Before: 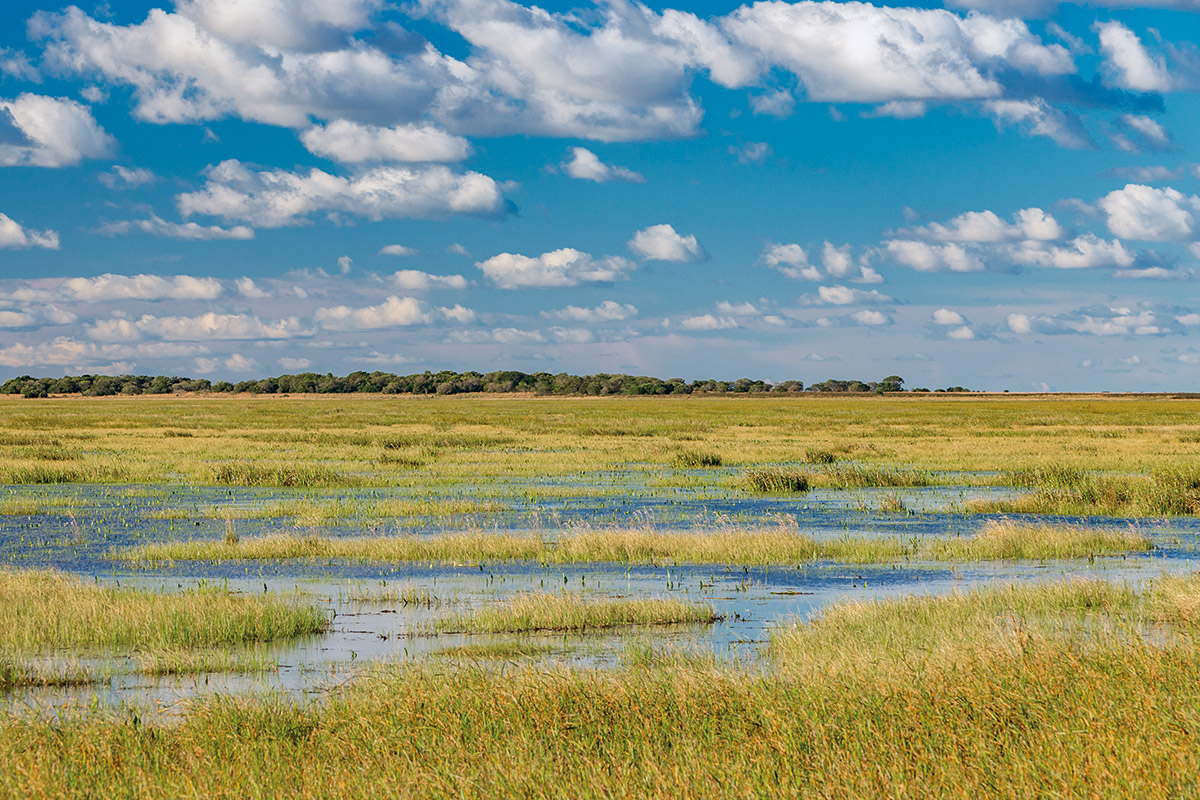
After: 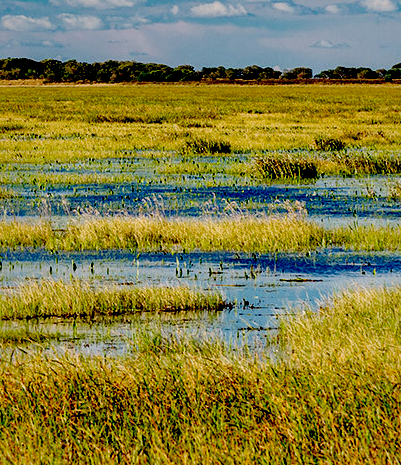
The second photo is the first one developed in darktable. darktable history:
crop: left 40.983%, top 39.178%, right 25.537%, bottom 2.656%
exposure: black level correction 0.1, exposure -0.09 EV, compensate highlight preservation false
local contrast: mode bilateral grid, contrast 24, coarseness 60, detail 151%, midtone range 0.2
base curve: curves: ch0 [(0, 0) (0.235, 0.266) (0.503, 0.496) (0.786, 0.72) (1, 1)], preserve colors none
